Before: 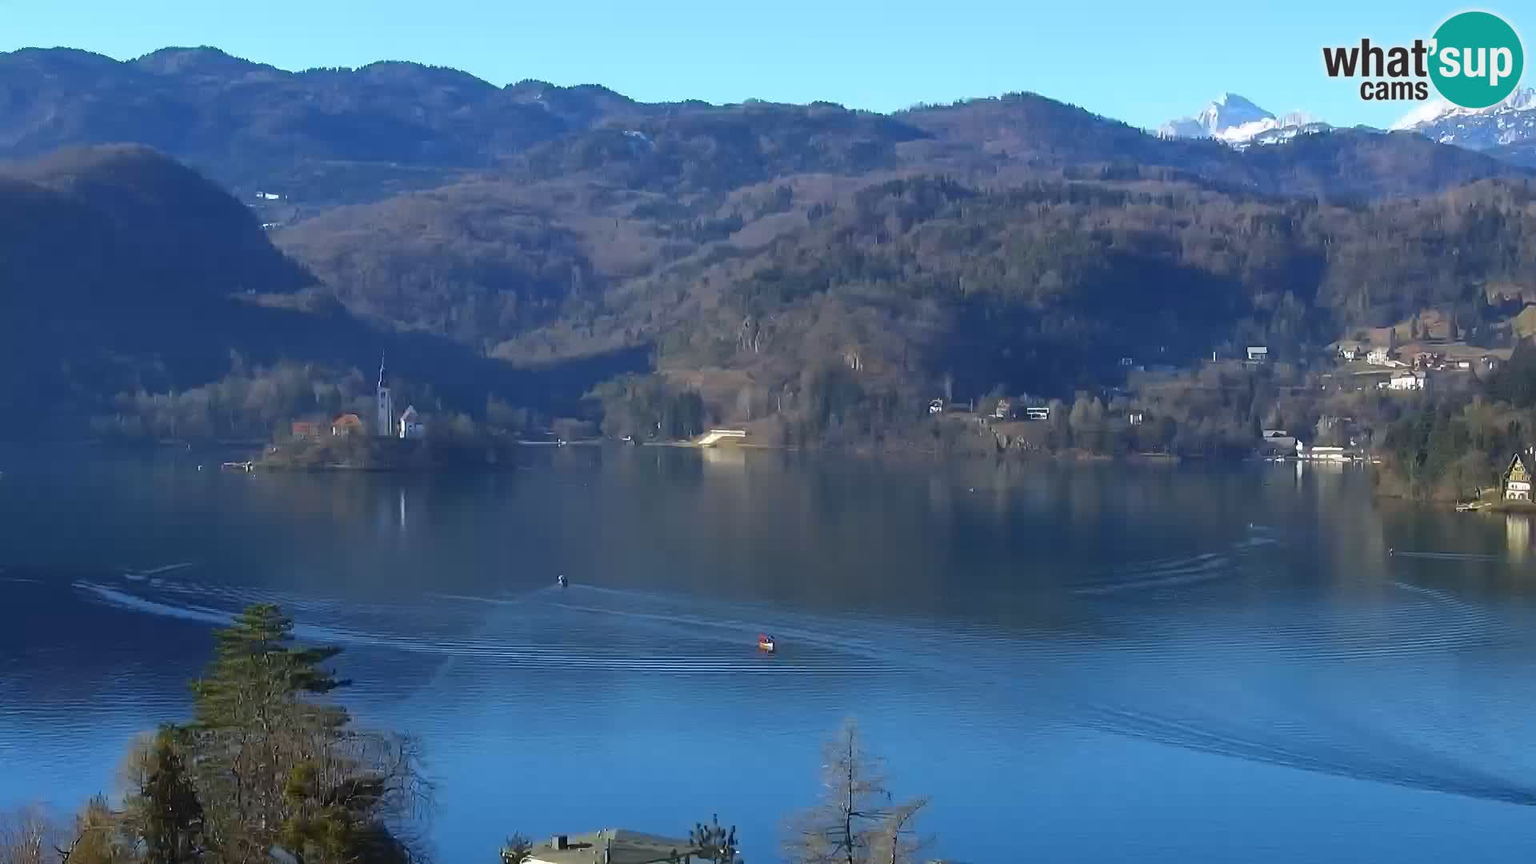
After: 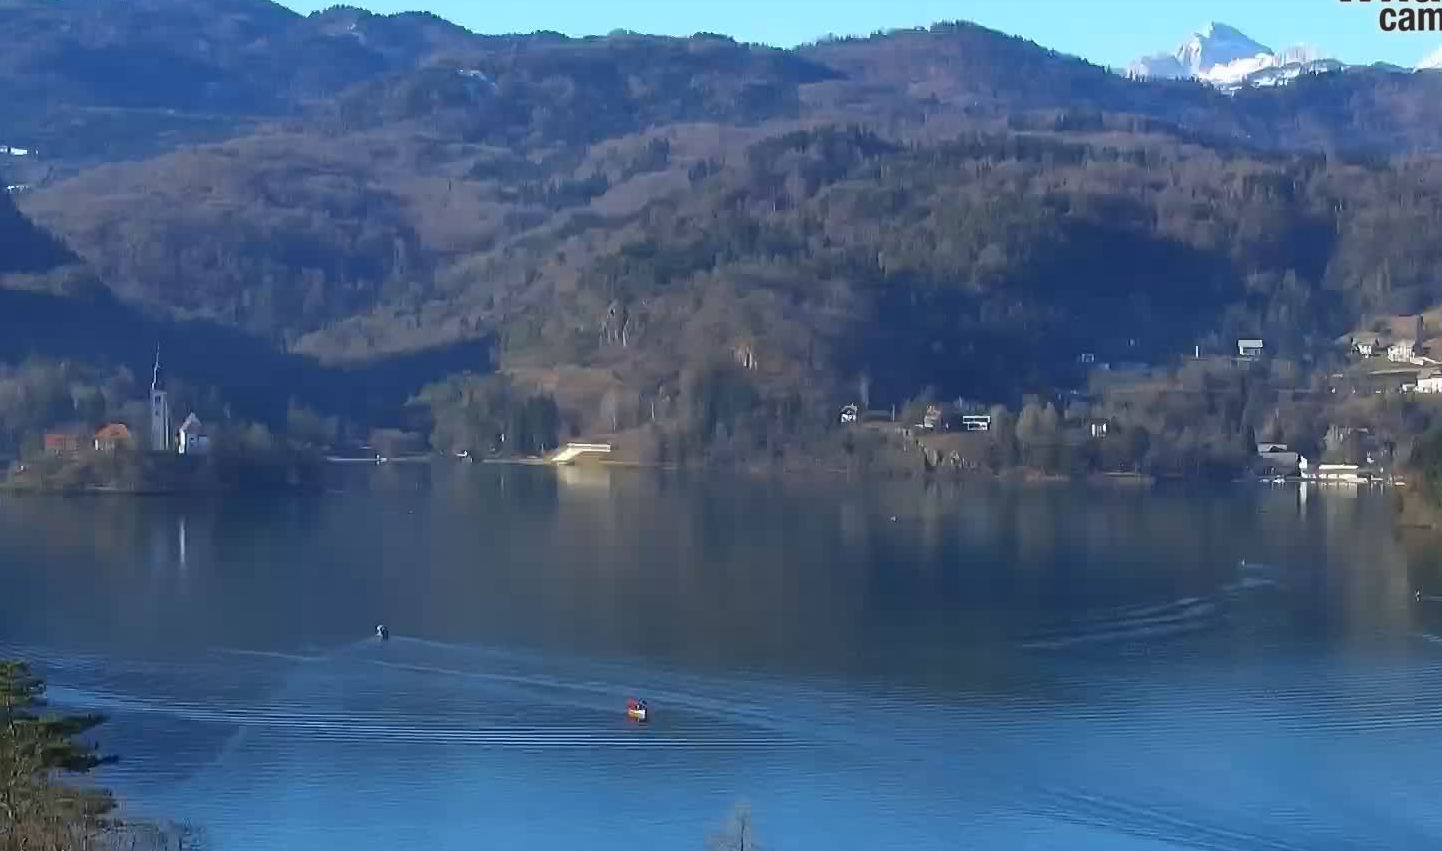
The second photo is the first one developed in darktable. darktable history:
color calibration: illuminant same as pipeline (D50), adaptation XYZ, x 0.346, y 0.357, temperature 5003.93 K
crop: left 16.734%, top 8.721%, right 8.134%, bottom 12.462%
